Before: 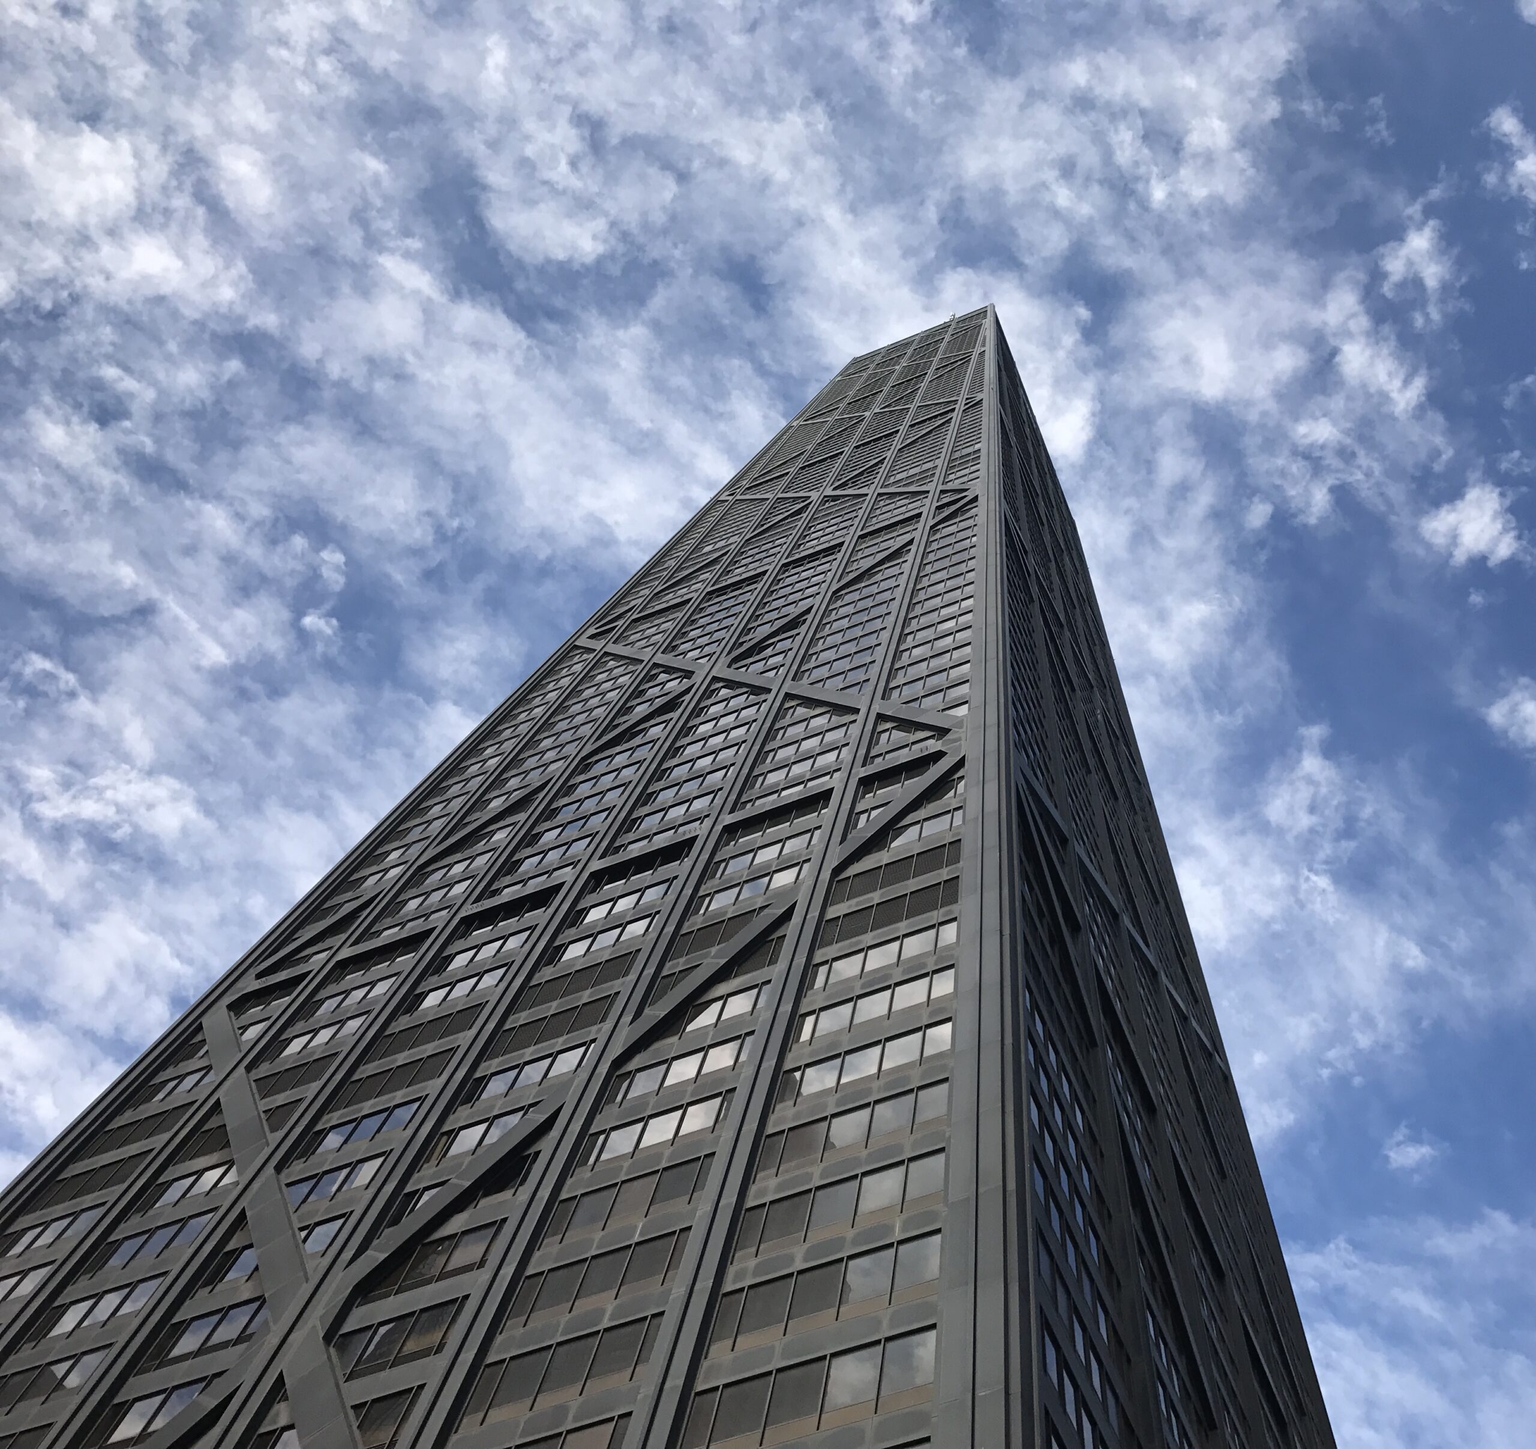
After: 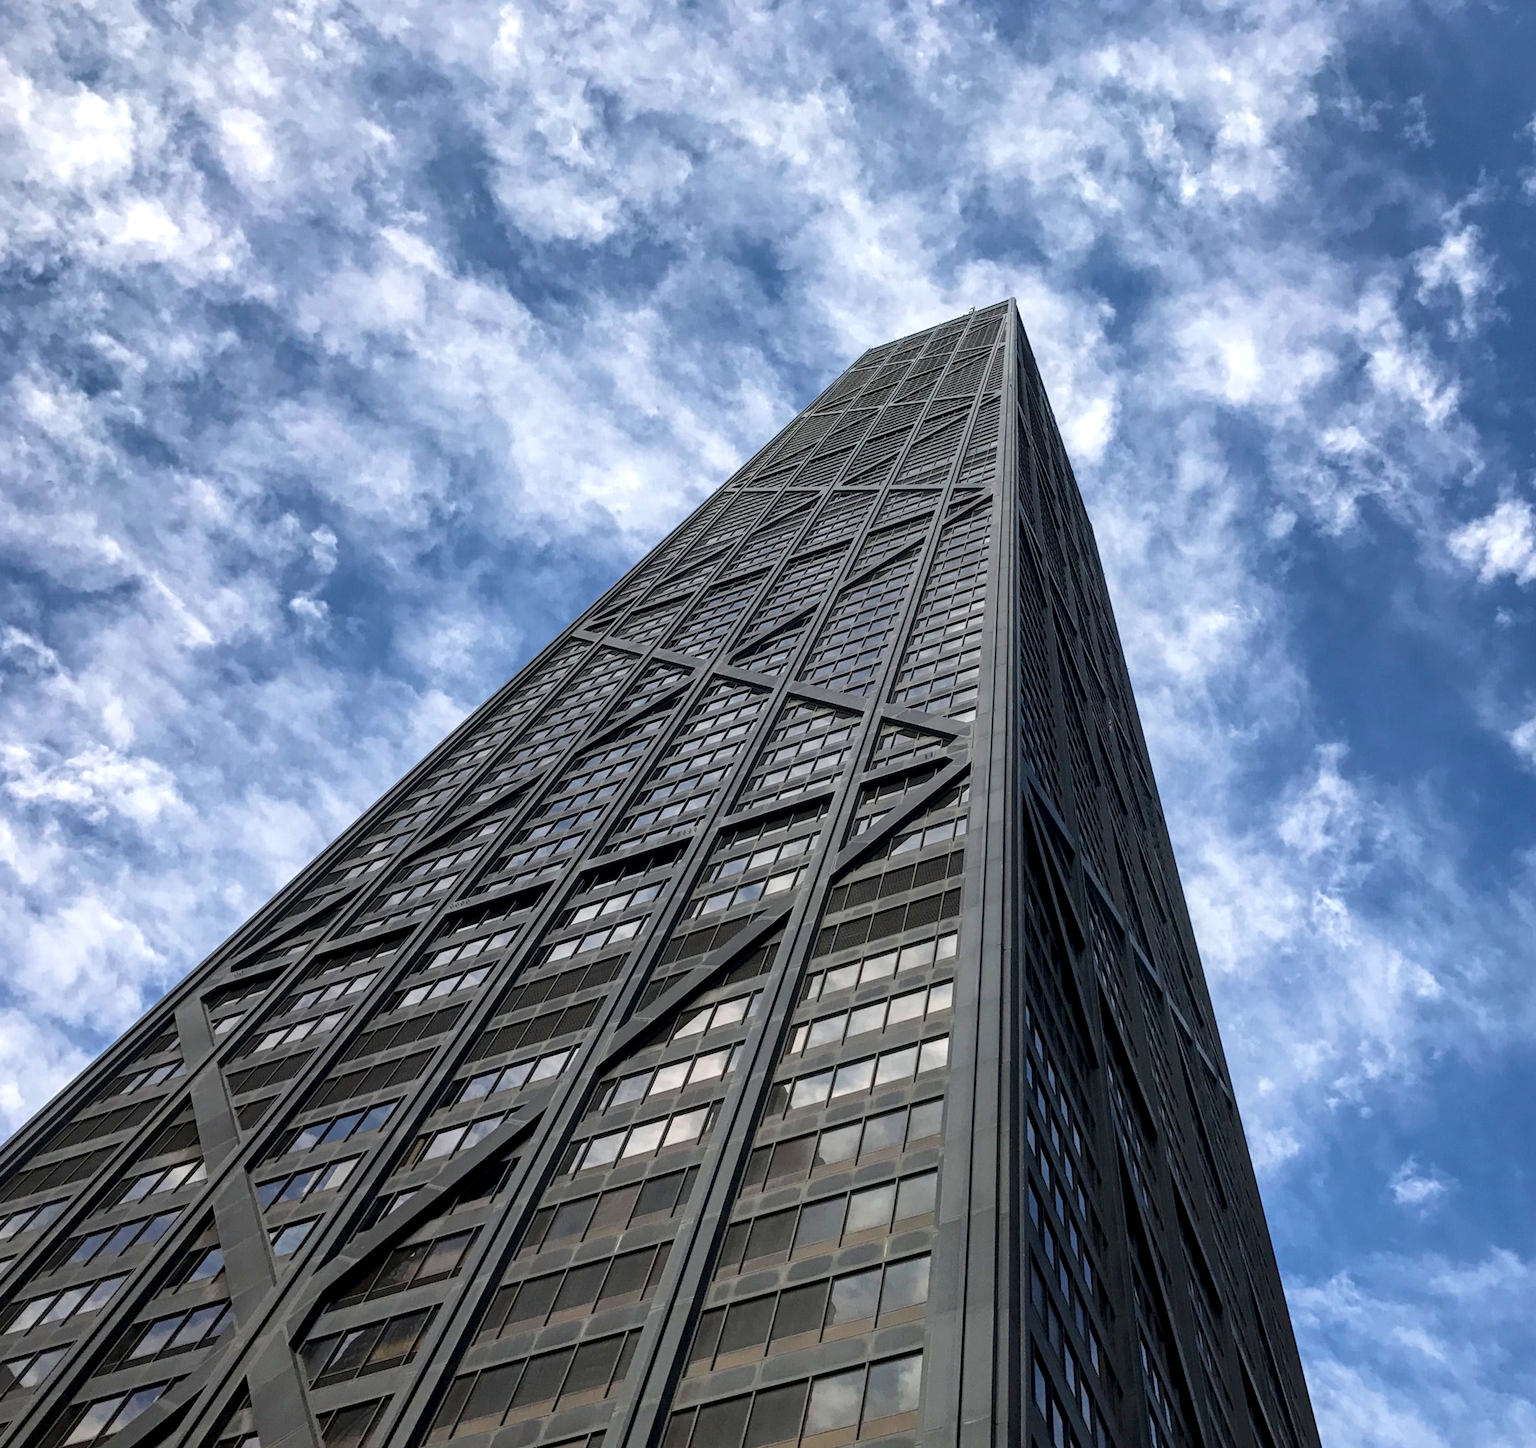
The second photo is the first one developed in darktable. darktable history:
velvia: on, module defaults
crop and rotate: angle -1.79°
local contrast: detail 142%
